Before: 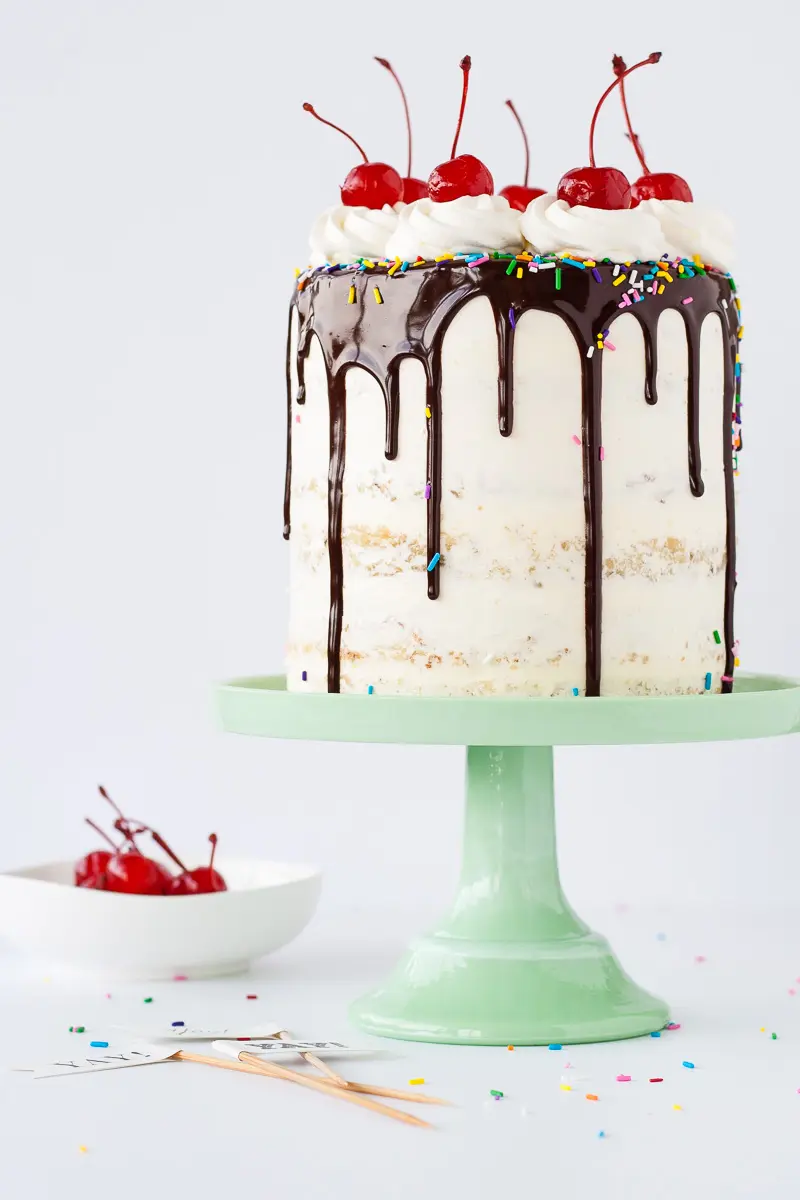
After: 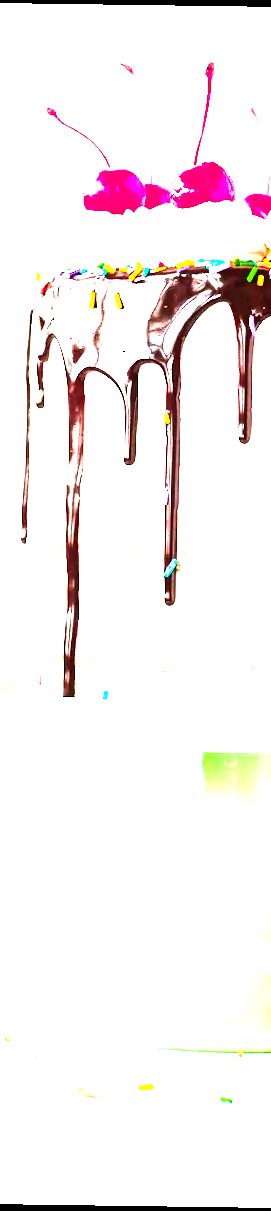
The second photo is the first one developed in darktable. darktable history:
tone equalizer: -8 EV -1.08 EV, -7 EV -1.01 EV, -6 EV -0.867 EV, -5 EV -0.578 EV, -3 EV 0.578 EV, -2 EV 0.867 EV, -1 EV 1.01 EV, +0 EV 1.08 EV, edges refinement/feathering 500, mask exposure compensation -1.57 EV, preserve details no
exposure: black level correction 0, exposure 1.75 EV, compensate exposure bias true, compensate highlight preservation false
color zones: curves: ch0 [(0.473, 0.374) (0.742, 0.784)]; ch1 [(0.354, 0.737) (0.742, 0.705)]; ch2 [(0.318, 0.421) (0.758, 0.532)]
crop: left 33.36%, right 33.36%
rotate and perspective: rotation 0.8°, automatic cropping off
